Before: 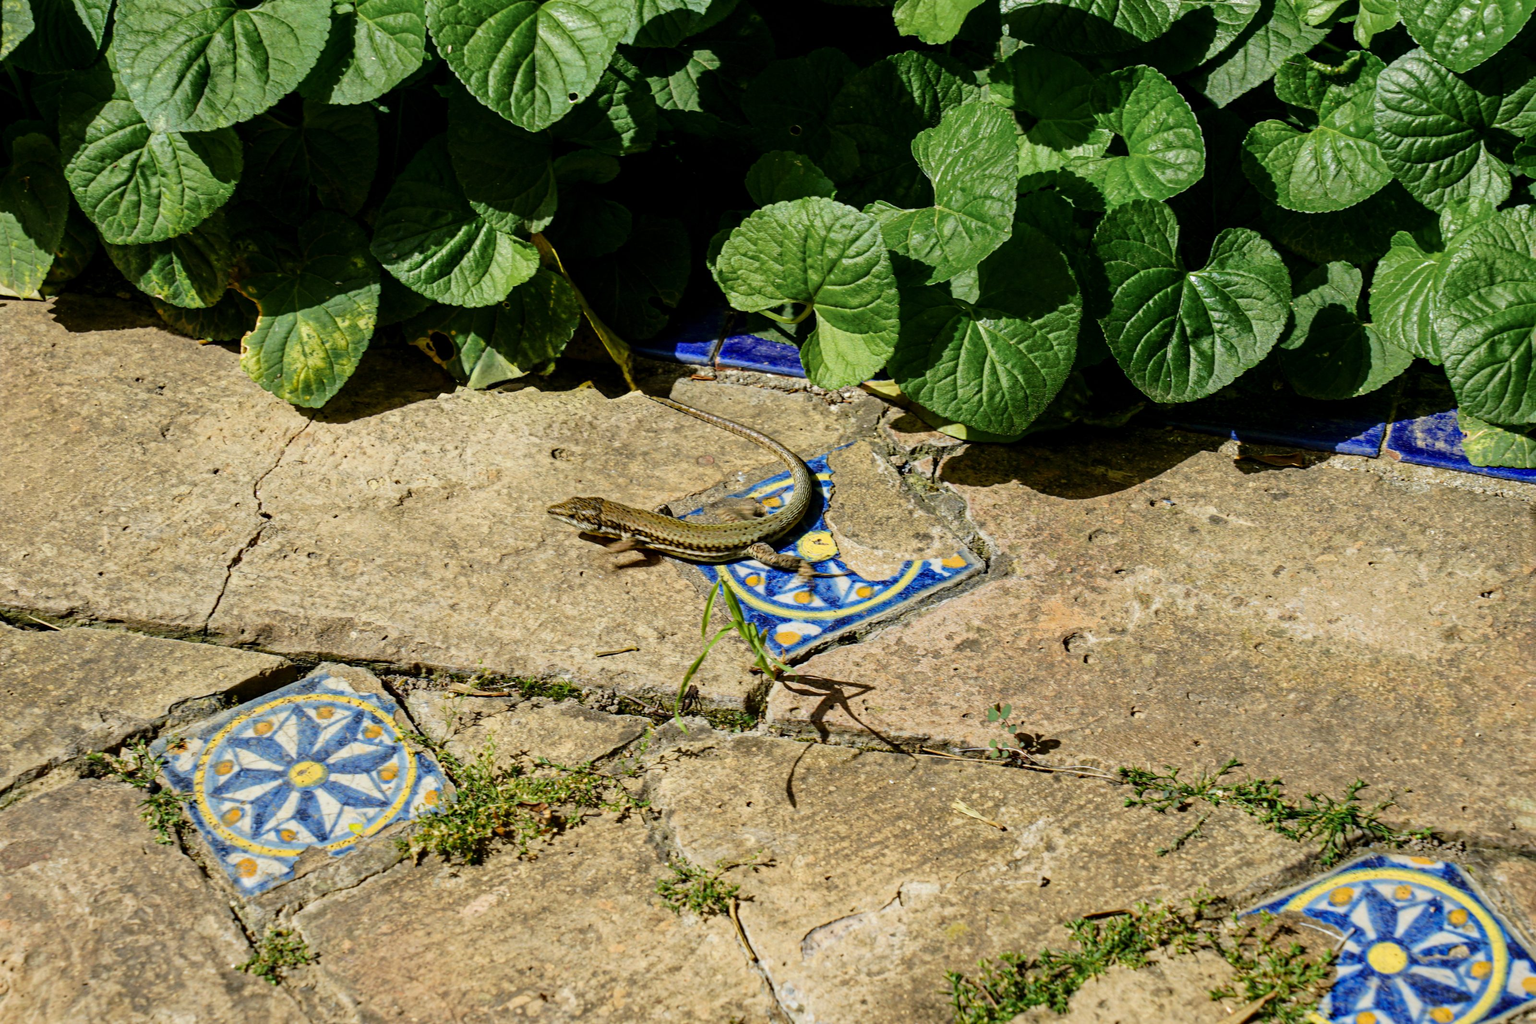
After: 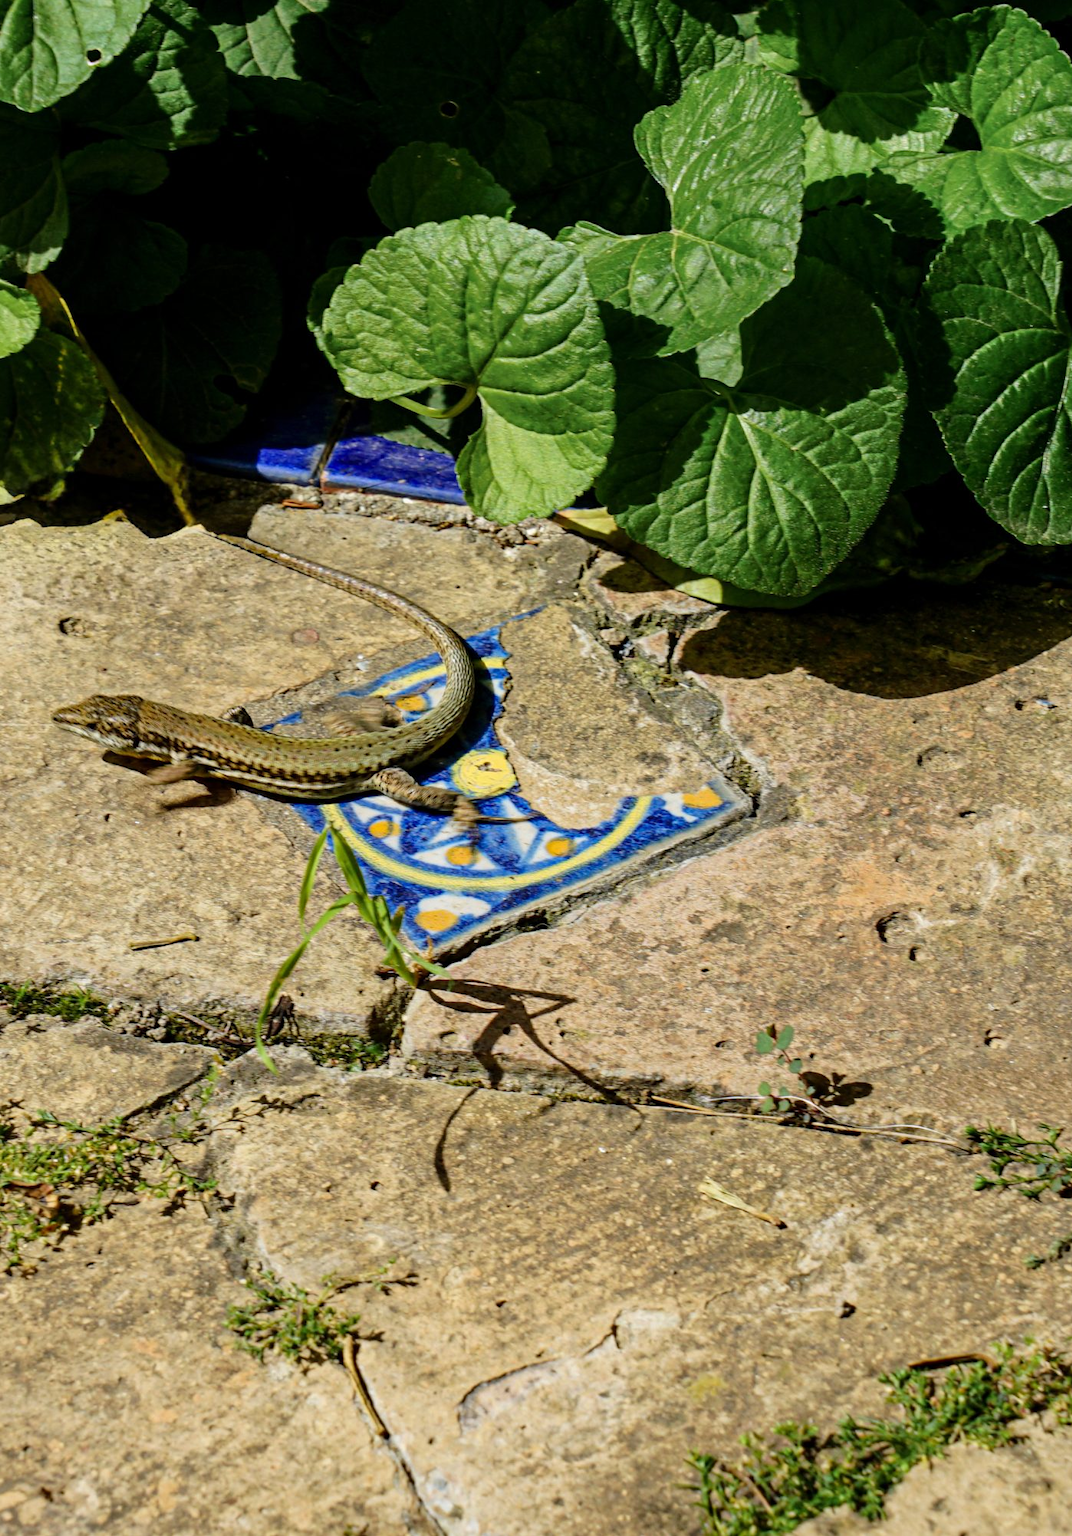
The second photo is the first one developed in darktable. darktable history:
crop: left 33.528%, top 6.058%, right 22.754%
